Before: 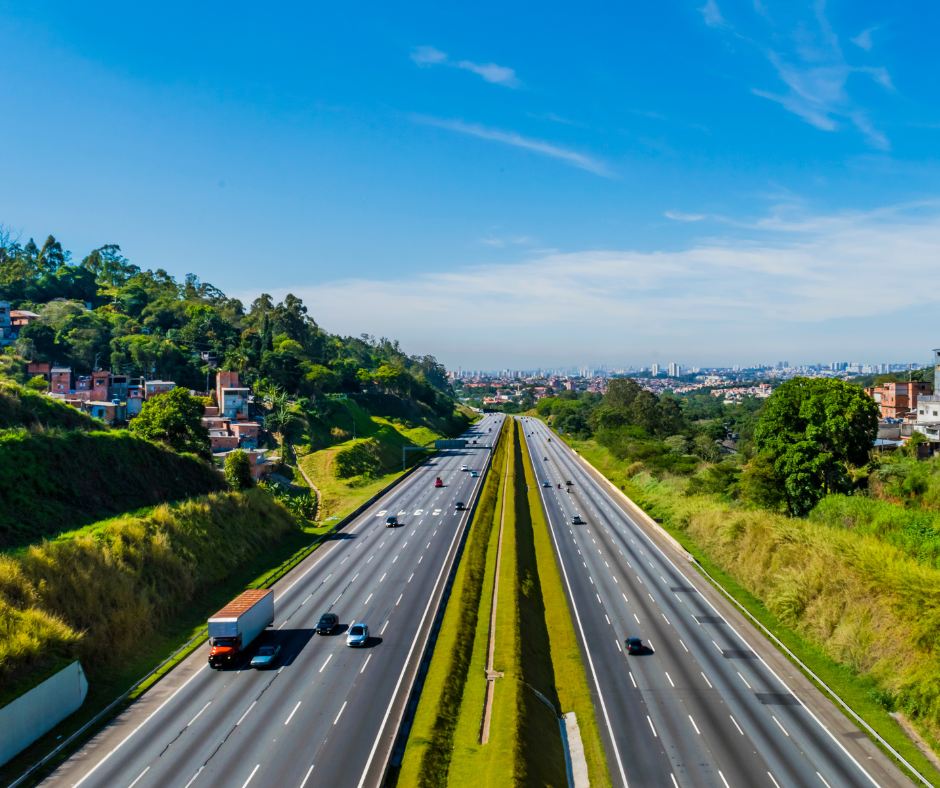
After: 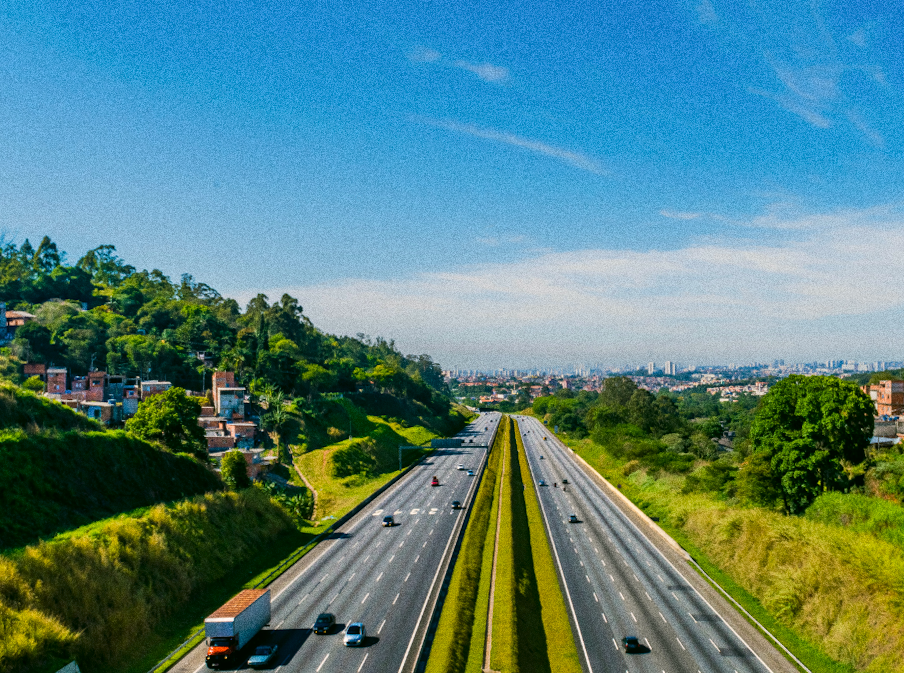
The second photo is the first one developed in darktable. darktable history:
grain: coarseness 0.09 ISO, strength 40%
color correction: highlights a* 4.02, highlights b* 4.98, shadows a* -7.55, shadows b* 4.98
crop and rotate: angle 0.2°, left 0.275%, right 3.127%, bottom 14.18%
